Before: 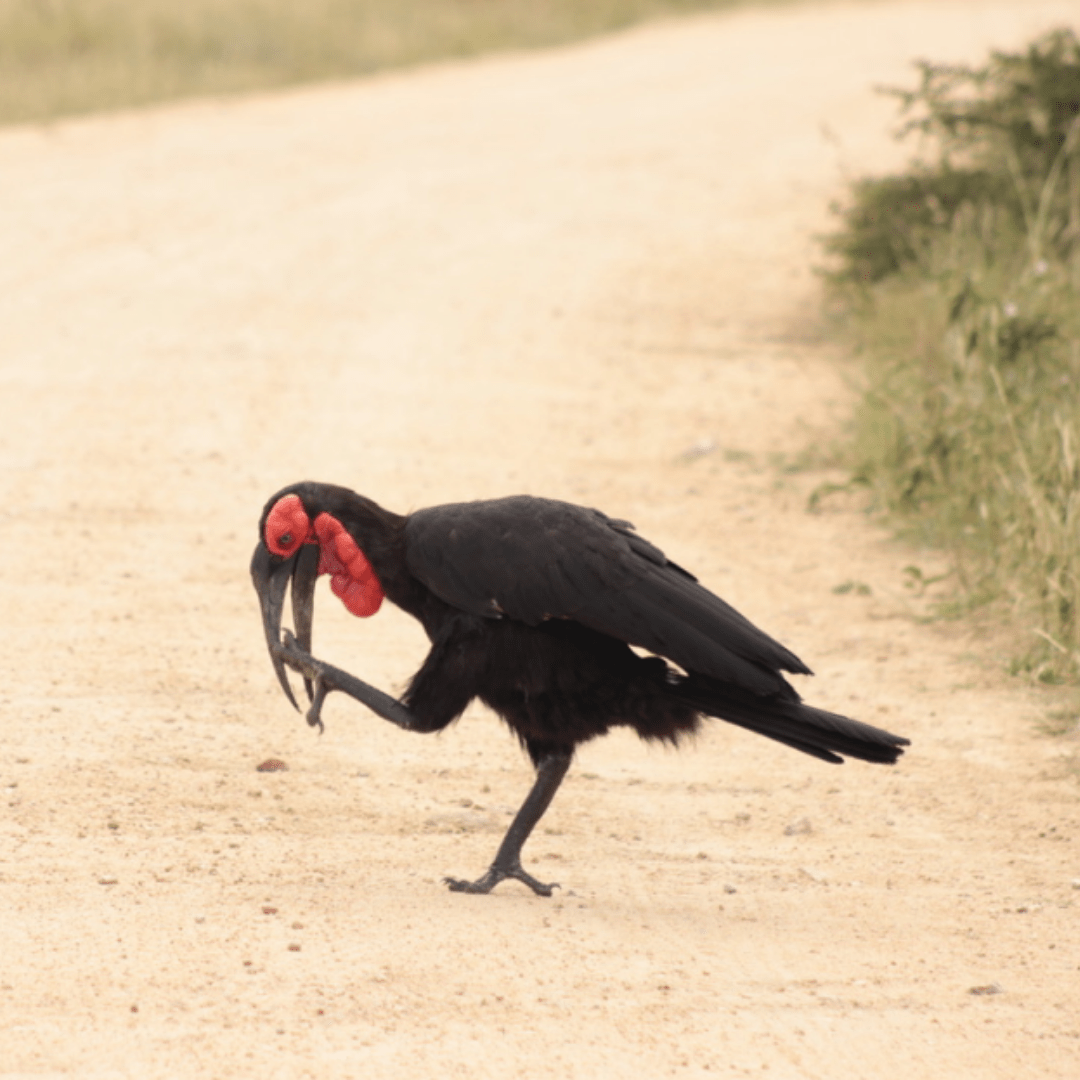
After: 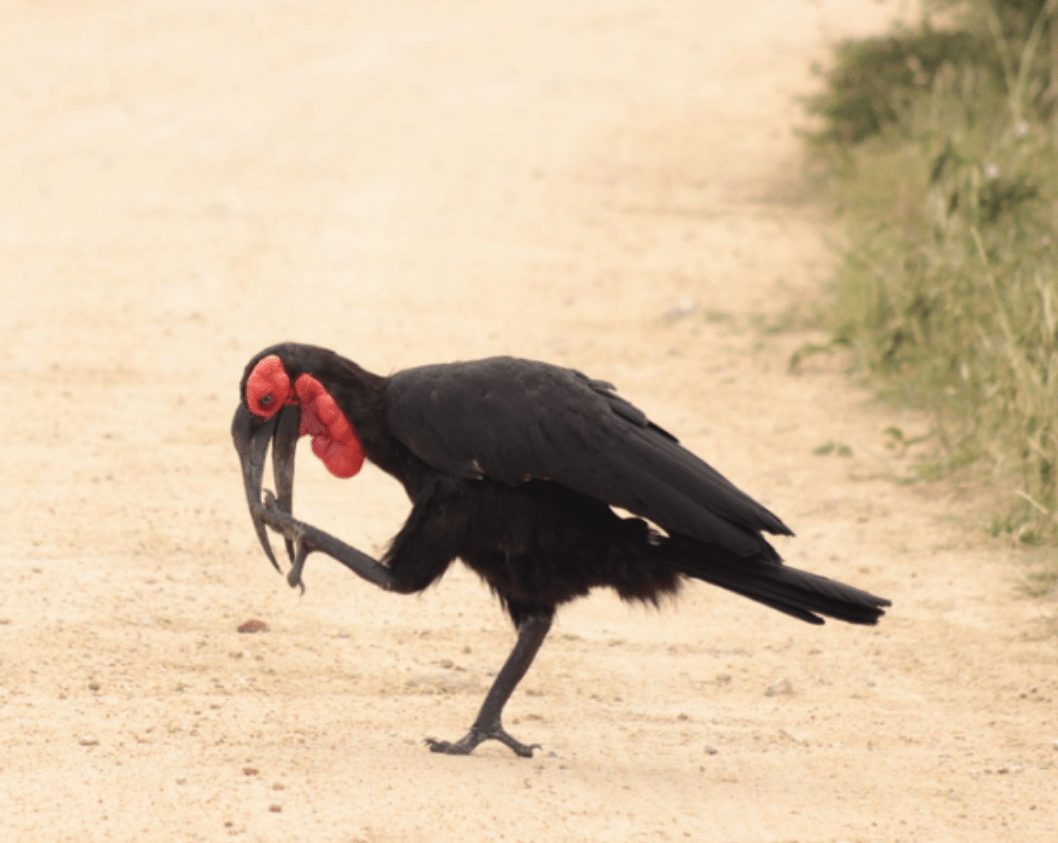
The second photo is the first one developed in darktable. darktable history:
crop and rotate: left 1.801%, top 12.889%, right 0.215%, bottom 9.034%
